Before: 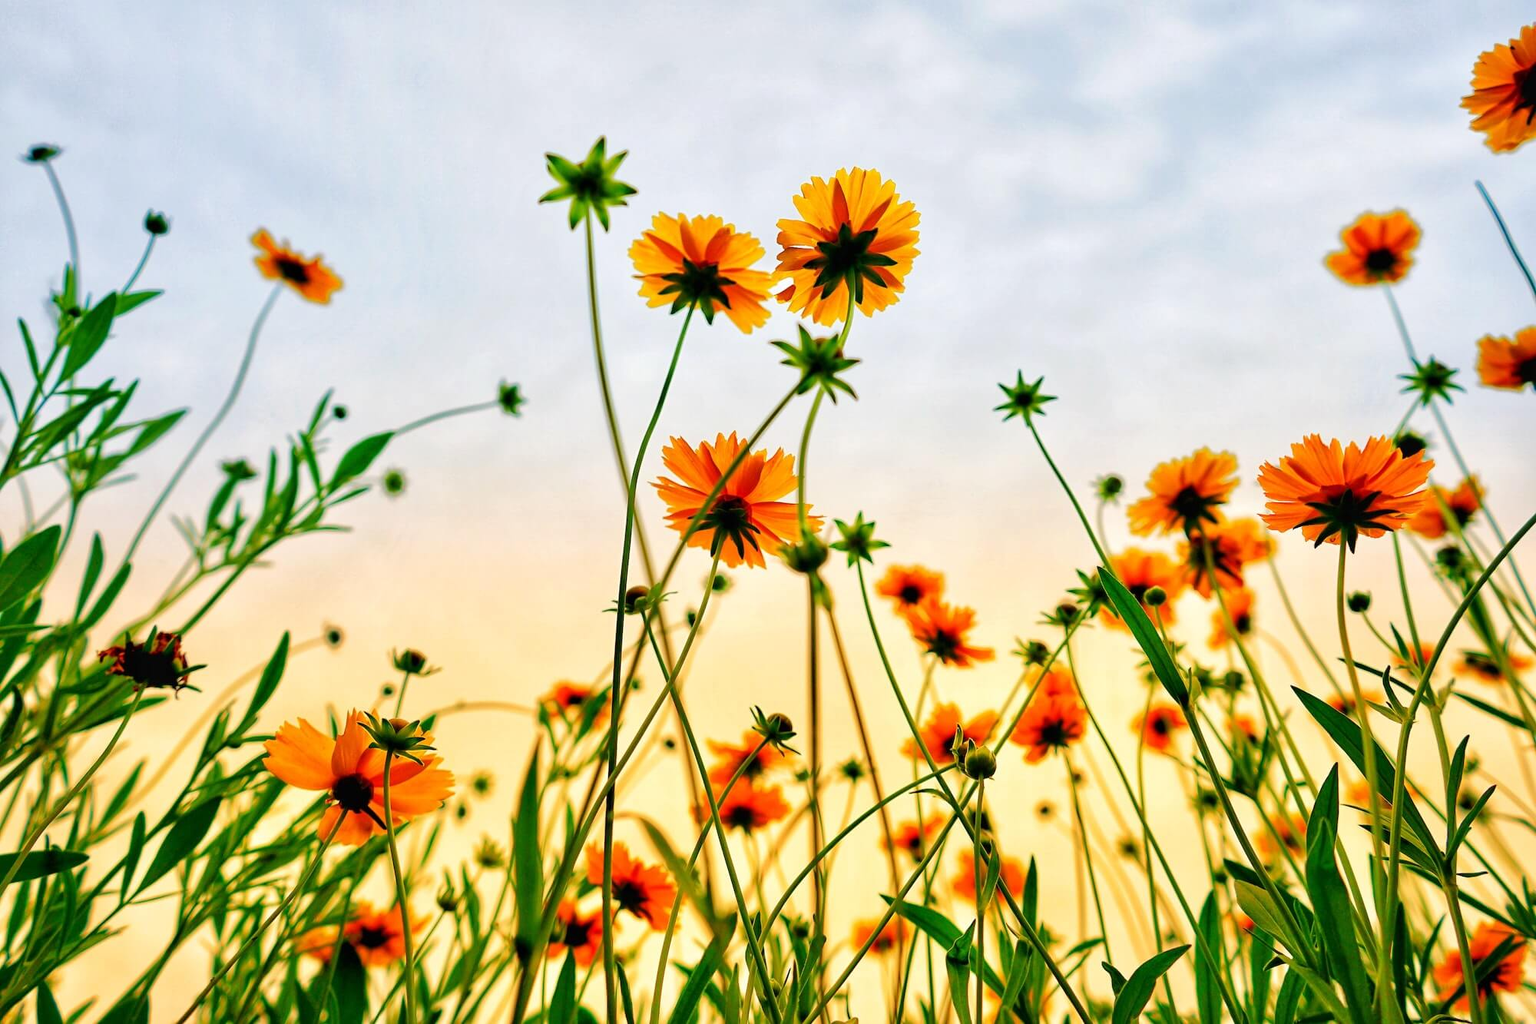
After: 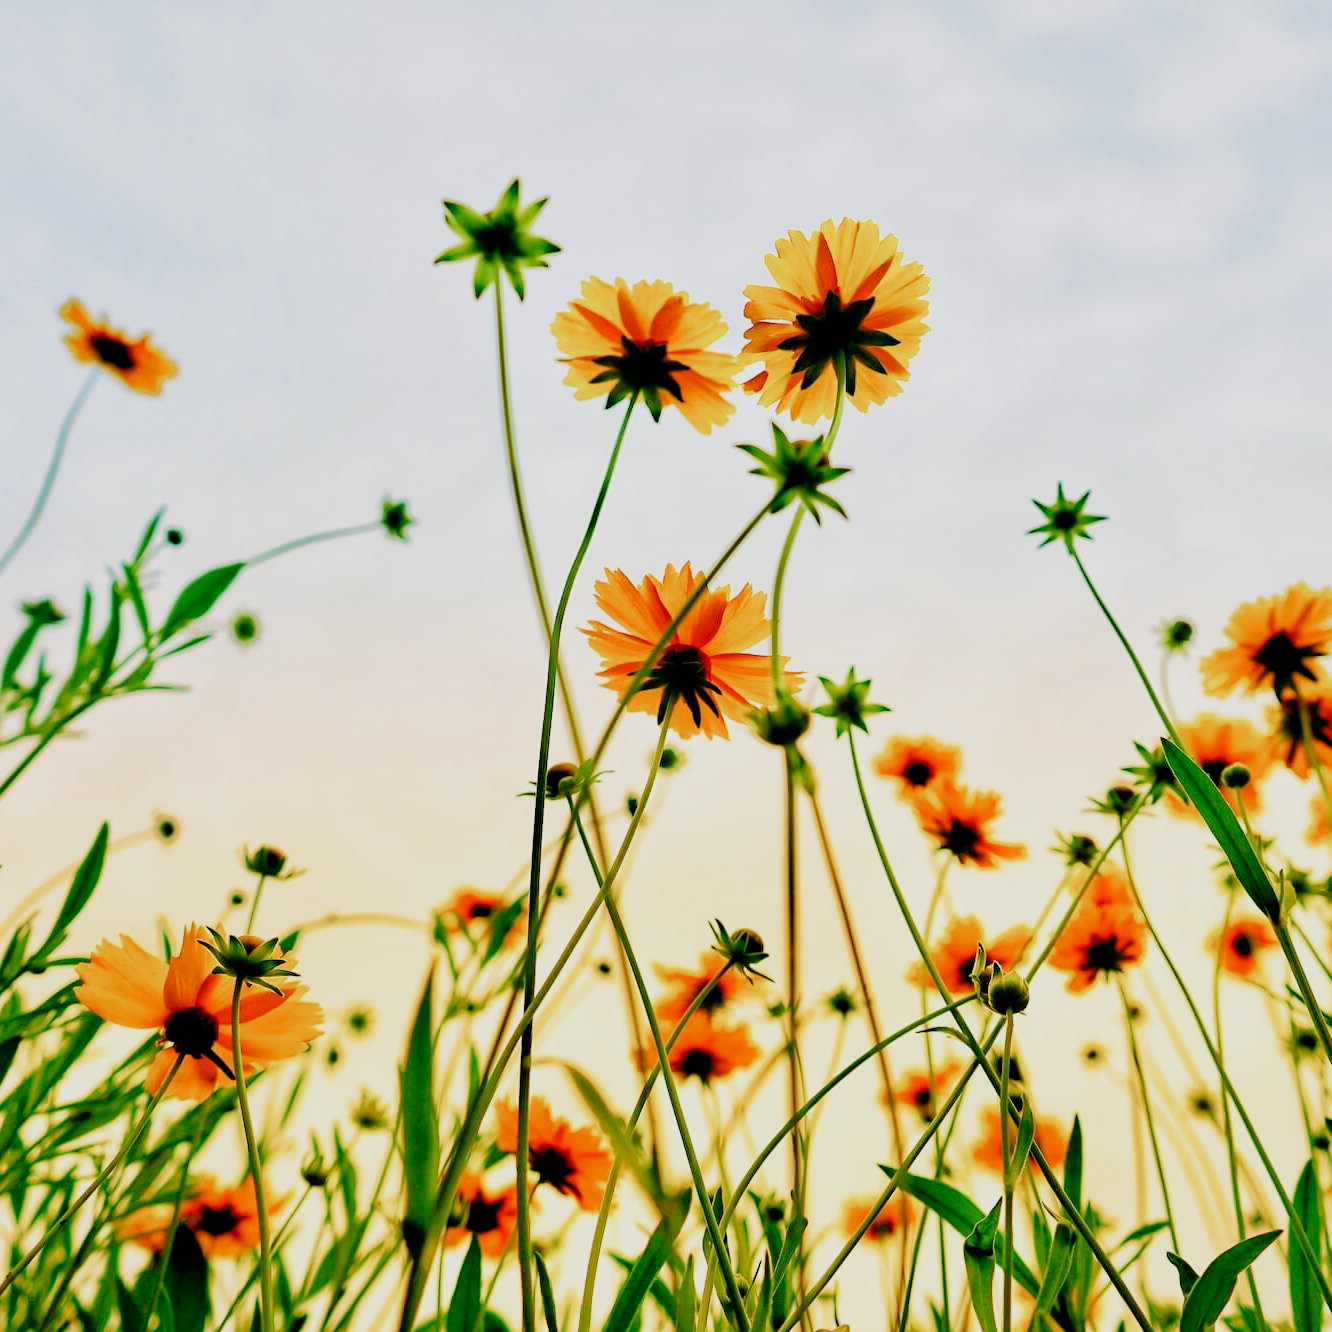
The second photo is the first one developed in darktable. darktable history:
crop and rotate: left 13.409%, right 19.948%
tone equalizer: -8 EV -0.43 EV, -7 EV -0.37 EV, -6 EV -0.346 EV, -5 EV -0.191 EV, -3 EV 0.208 EV, -2 EV 0.304 EV, -1 EV 0.4 EV, +0 EV 0.435 EV, mask exposure compensation -0.499 EV
filmic rgb: black relative exposure -7.65 EV, white relative exposure 4.56 EV, hardness 3.61, contrast 0.999, preserve chrominance no, color science v5 (2021), iterations of high-quality reconstruction 0
velvia: strength 36.39%
